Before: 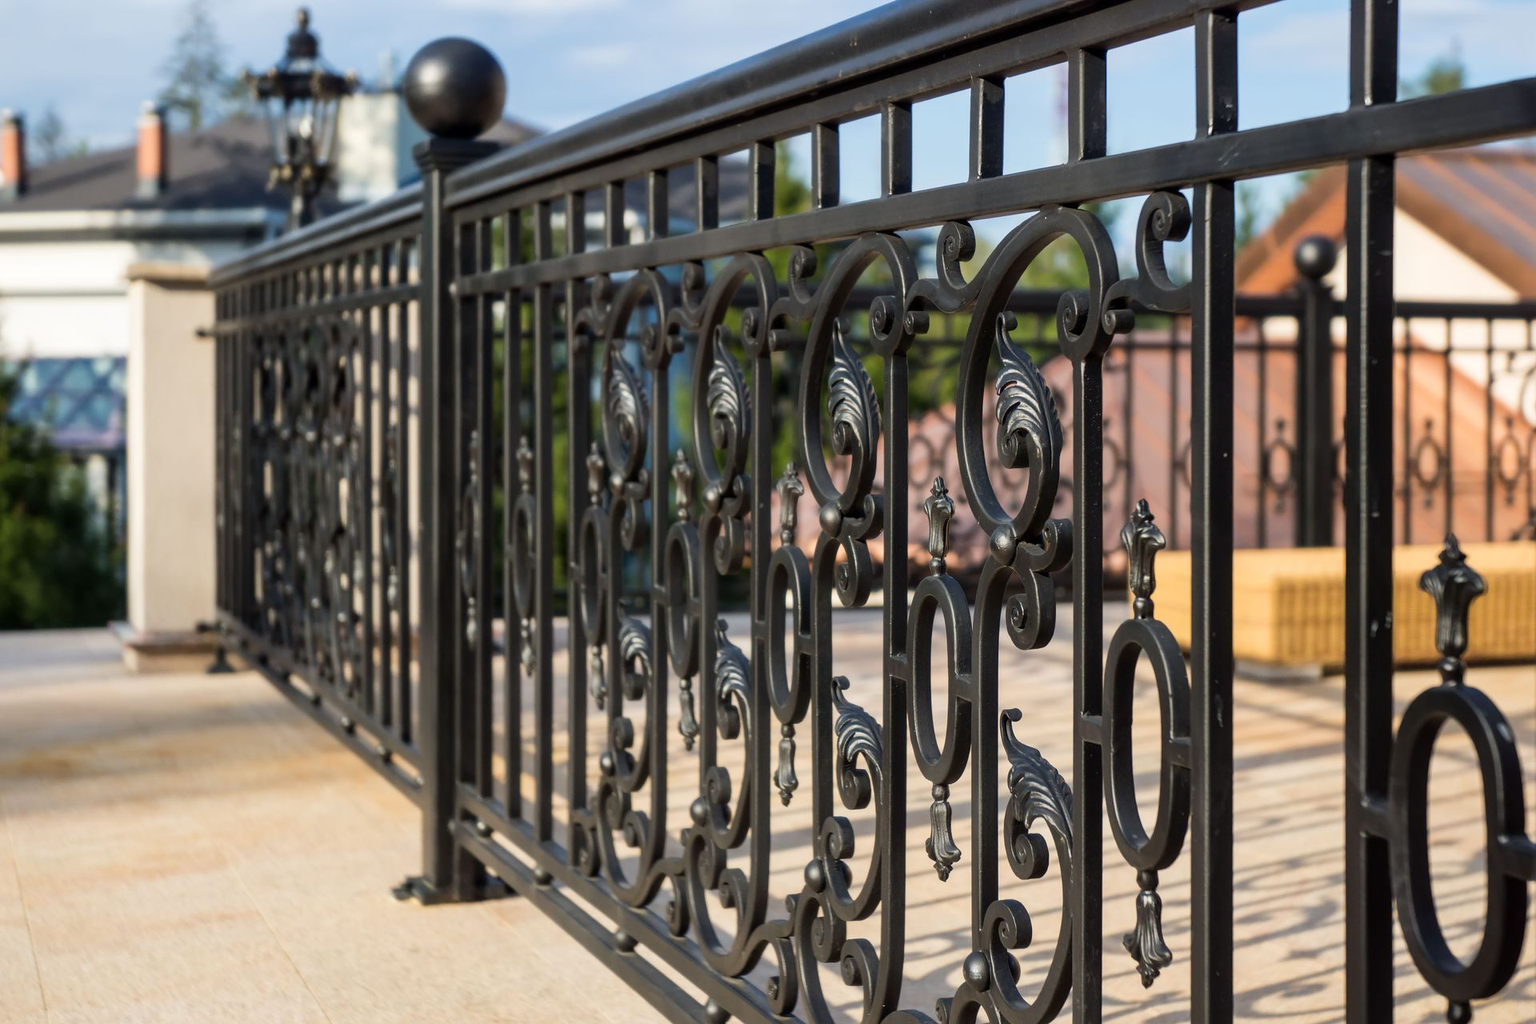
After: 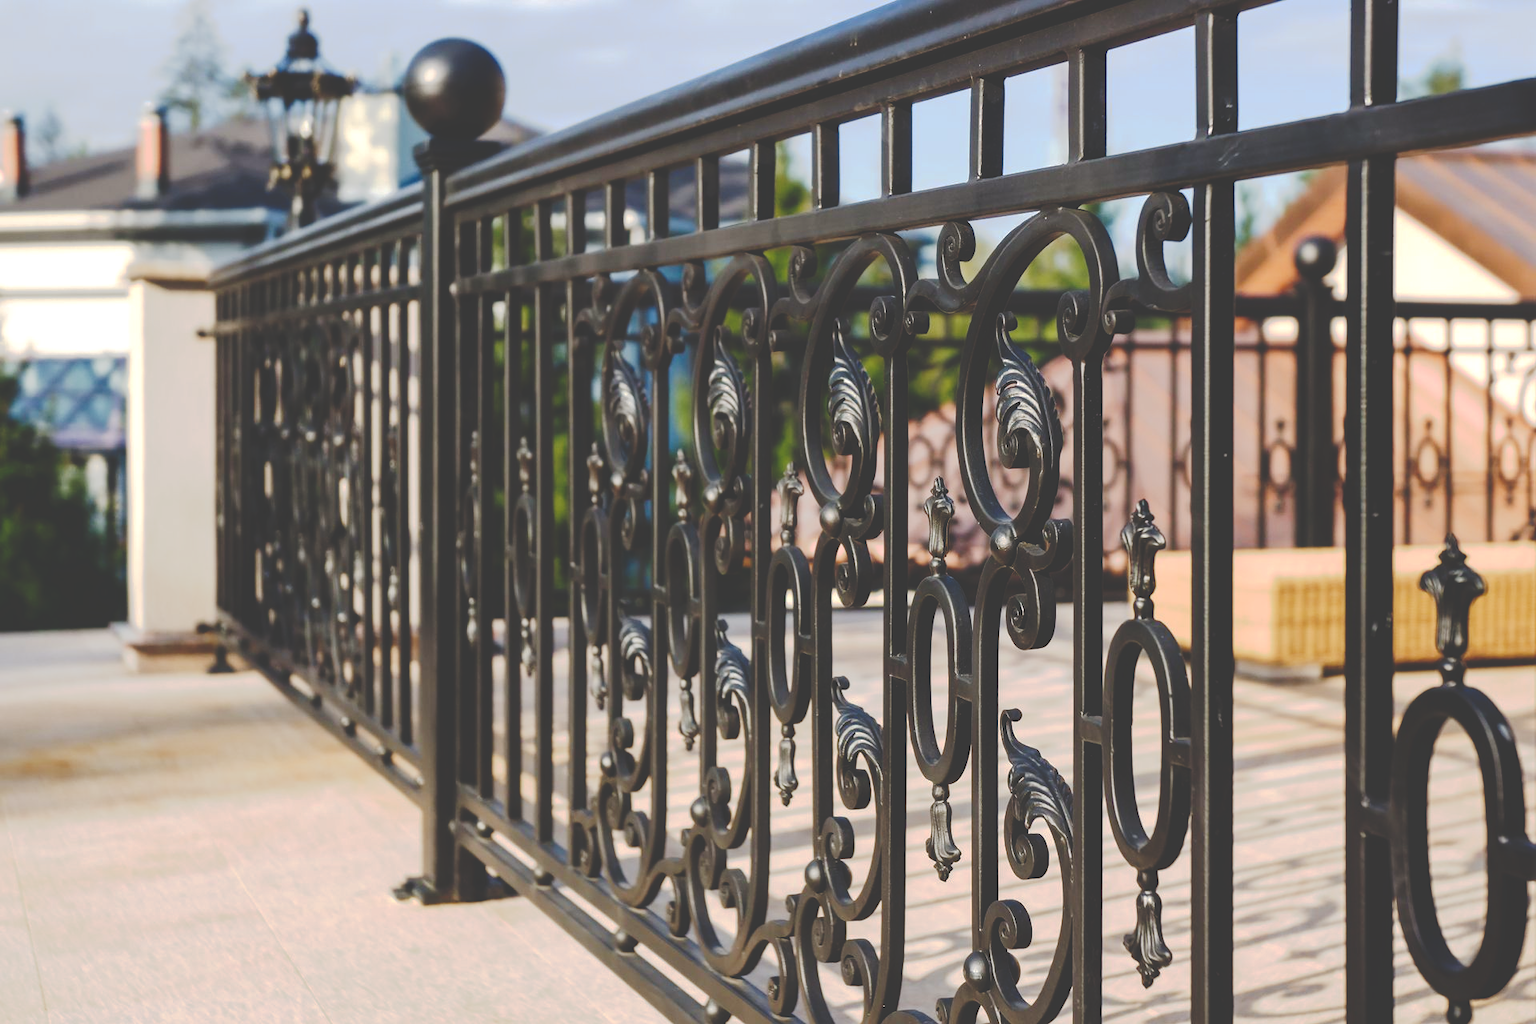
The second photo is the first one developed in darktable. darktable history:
exposure: exposure 0.014 EV, compensate highlight preservation false
tone curve: curves: ch0 [(0, 0) (0.003, 0.232) (0.011, 0.232) (0.025, 0.232) (0.044, 0.233) (0.069, 0.234) (0.1, 0.237) (0.136, 0.247) (0.177, 0.258) (0.224, 0.283) (0.277, 0.332) (0.335, 0.401) (0.399, 0.483) (0.468, 0.56) (0.543, 0.637) (0.623, 0.706) (0.709, 0.764) (0.801, 0.816) (0.898, 0.859) (1, 1)], preserve colors none
color balance rgb: shadows lift › chroma 1%, shadows lift › hue 28.8°, power › hue 60°, highlights gain › chroma 1%, highlights gain › hue 60°, global offset › luminance 0.25%, perceptual saturation grading › highlights -20%, perceptual saturation grading › shadows 20%, perceptual brilliance grading › highlights 5%, perceptual brilliance grading › shadows -10%, global vibrance 19.67%
